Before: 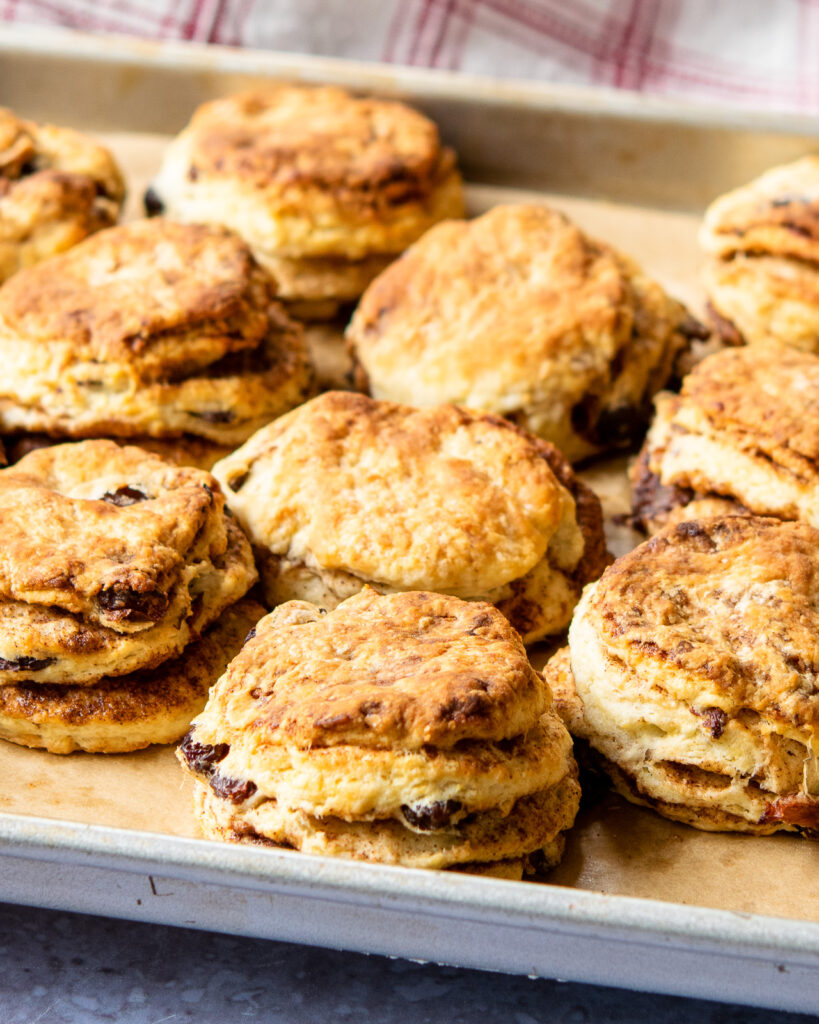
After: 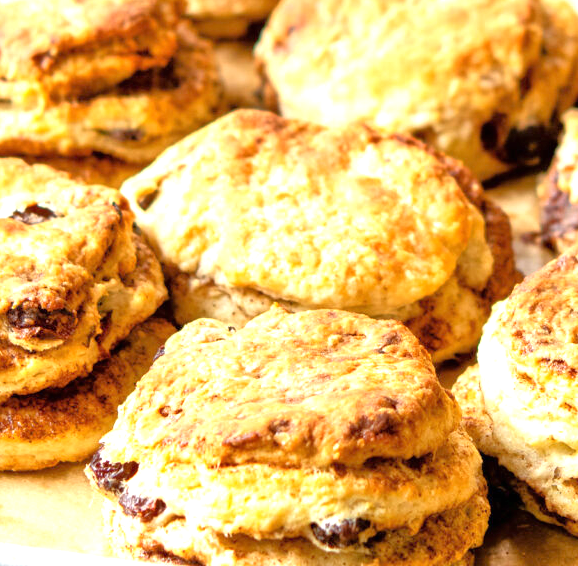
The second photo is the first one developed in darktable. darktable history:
tone equalizer: -7 EV 0.15 EV, -6 EV 0.6 EV, -5 EV 1.15 EV, -4 EV 1.33 EV, -3 EV 1.15 EV, -2 EV 0.6 EV, -1 EV 0.15 EV, mask exposure compensation -0.5 EV
crop: left 11.123%, top 27.61%, right 18.3%, bottom 17.034%
exposure: black level correction 0, exposure 0.7 EV, compensate exposure bias true, compensate highlight preservation false
